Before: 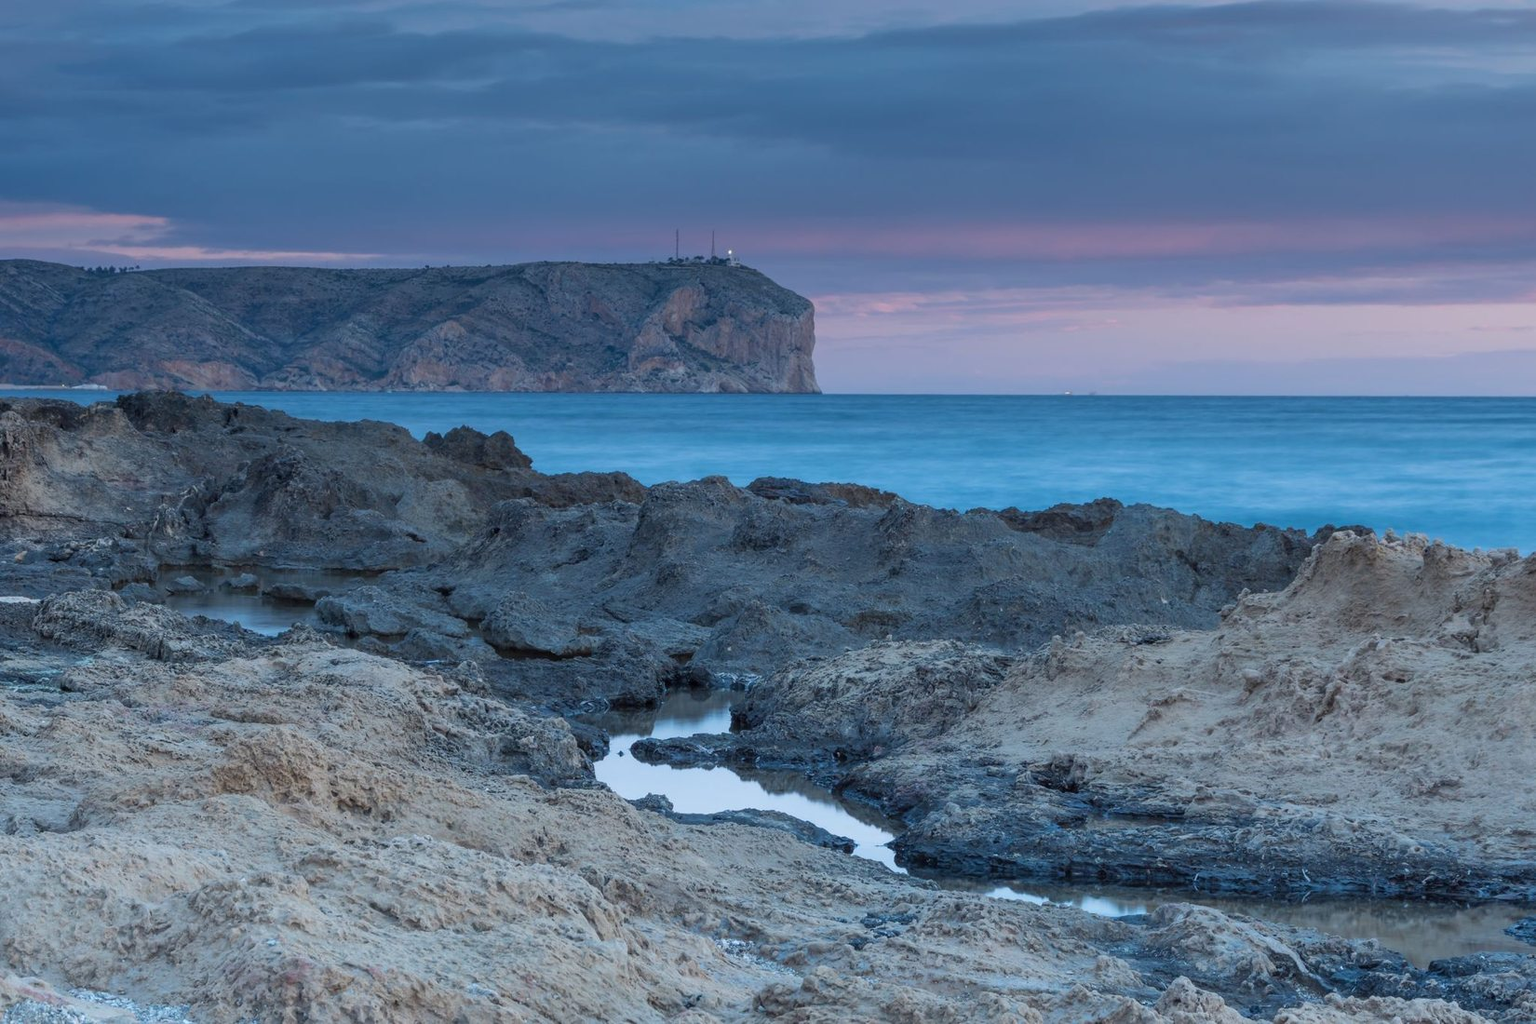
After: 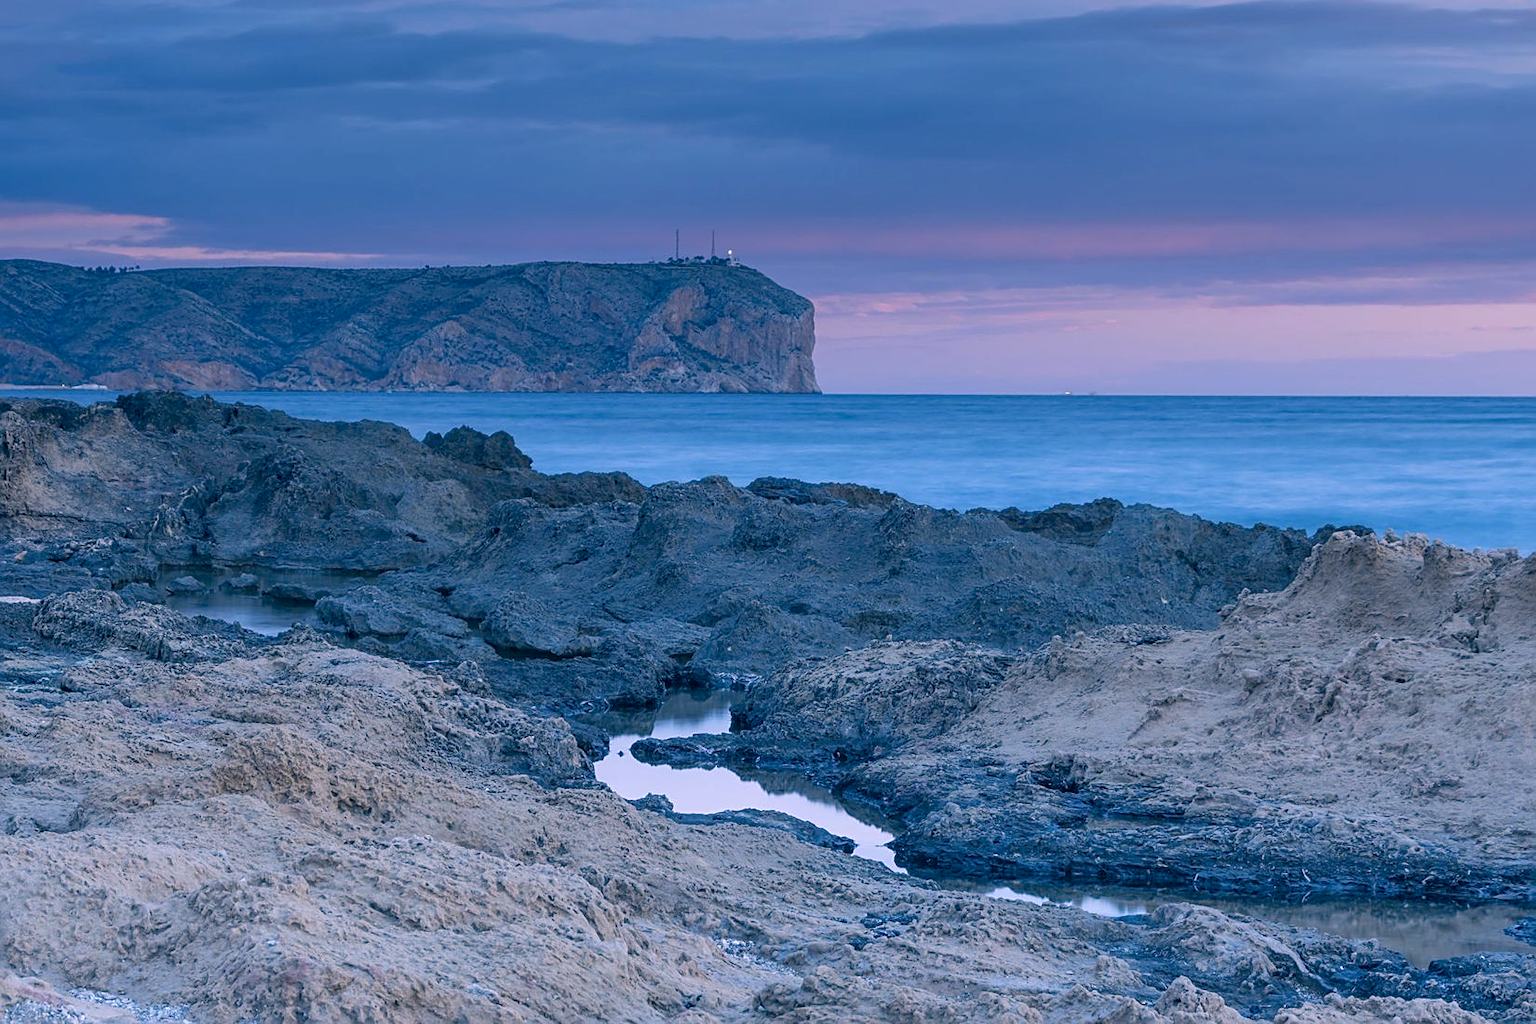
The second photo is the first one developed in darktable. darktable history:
sharpen: on, module defaults
white balance: red 0.967, blue 1.119, emerald 0.756
color correction: highlights a* 10.32, highlights b* 14.66, shadows a* -9.59, shadows b* -15.02
